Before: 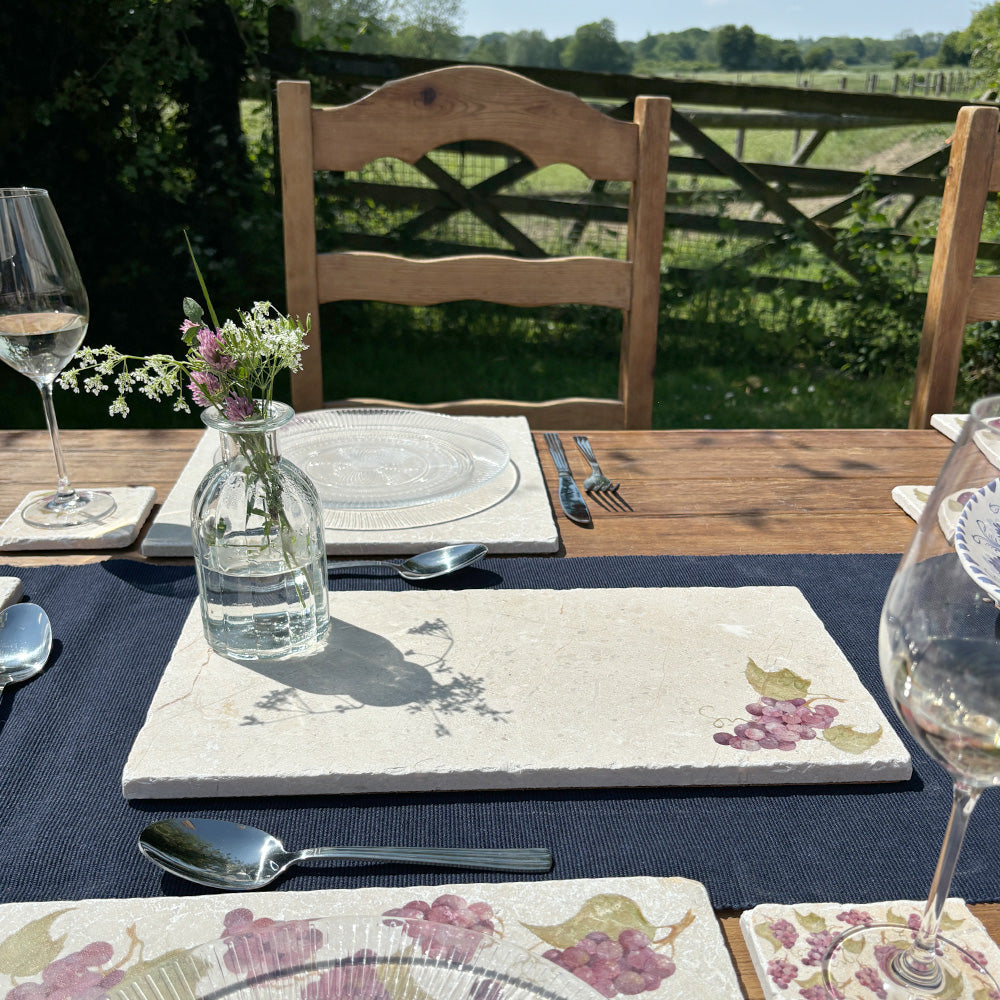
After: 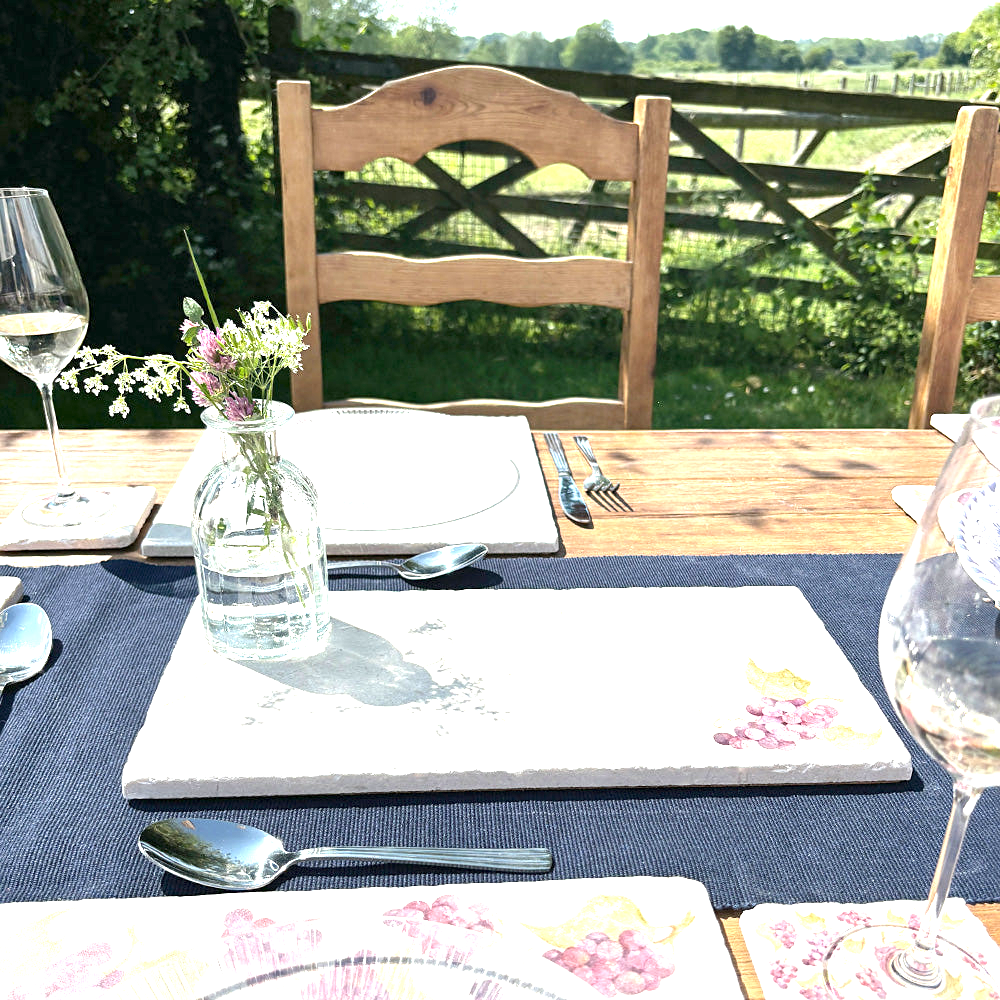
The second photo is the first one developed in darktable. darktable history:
sharpen: amount 0.2
exposure: black level correction 0, exposure 1.625 EV, compensate exposure bias true, compensate highlight preservation false
